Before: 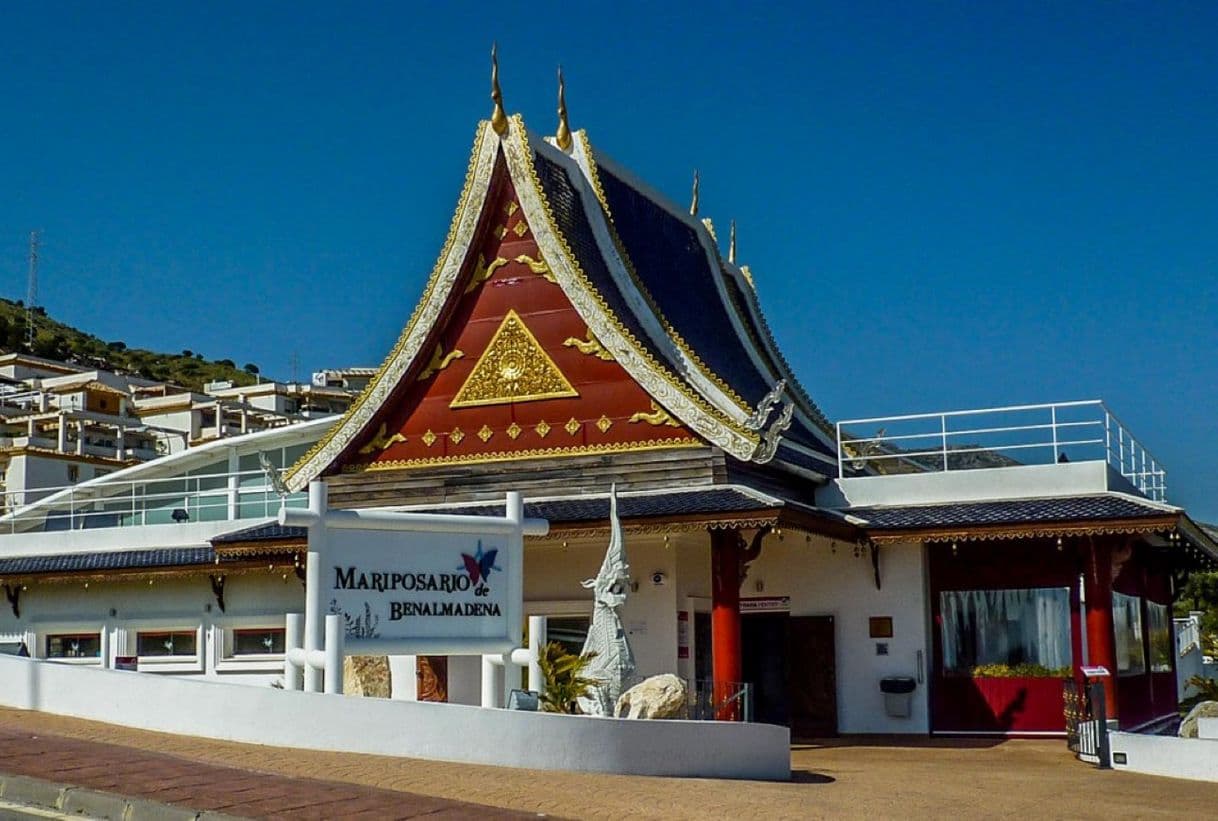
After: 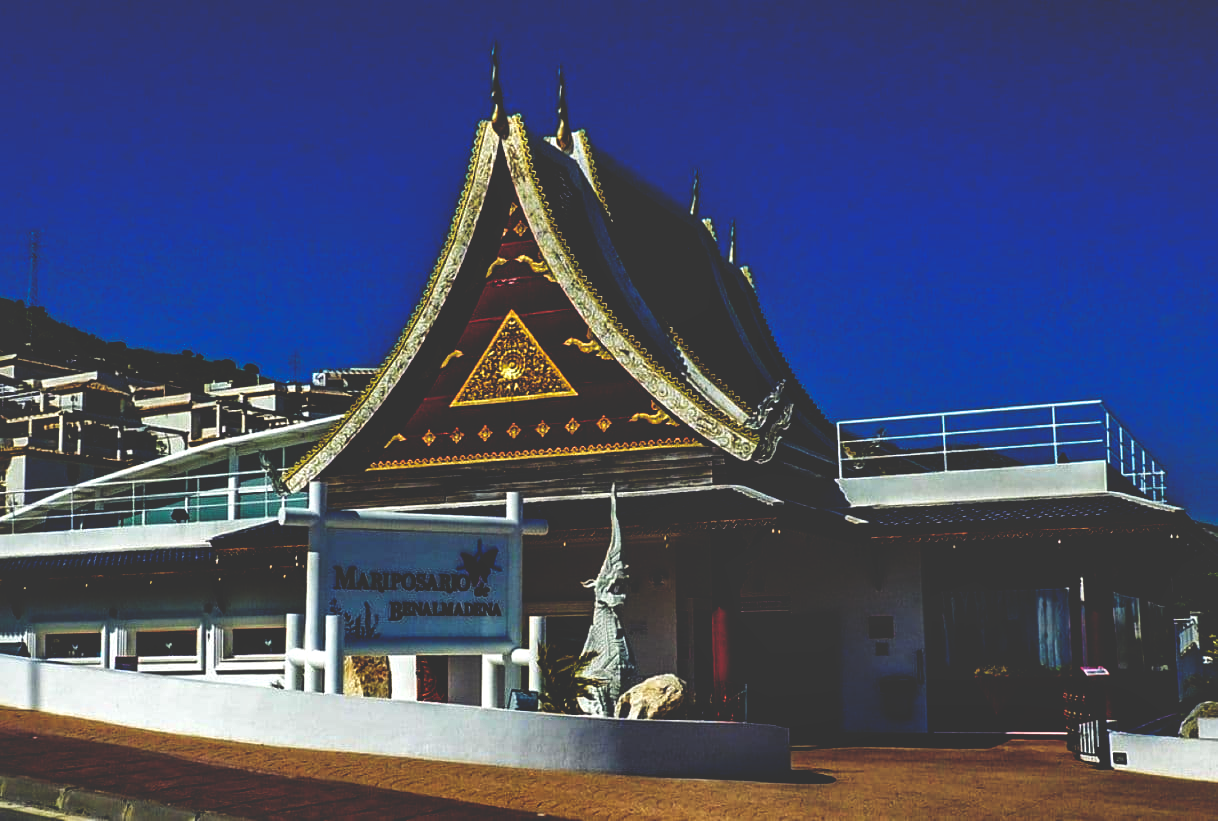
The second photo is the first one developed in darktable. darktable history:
local contrast: mode bilateral grid, contrast 20, coarseness 51, detail 140%, midtone range 0.2
exposure: black level correction 0.01, exposure 0.015 EV, compensate highlight preservation false
color balance rgb: shadows lift › luminance -22.046%, shadows lift › chroma 6.664%, shadows lift › hue 271.44°, highlights gain › chroma 0.116%, highlights gain › hue 332.97°, perceptual saturation grading › global saturation 40.219%, perceptual saturation grading › highlights -50.375%, perceptual saturation grading › shadows 30.867%
base curve: curves: ch0 [(0, 0.036) (0.083, 0.04) (0.804, 1)], preserve colors none
